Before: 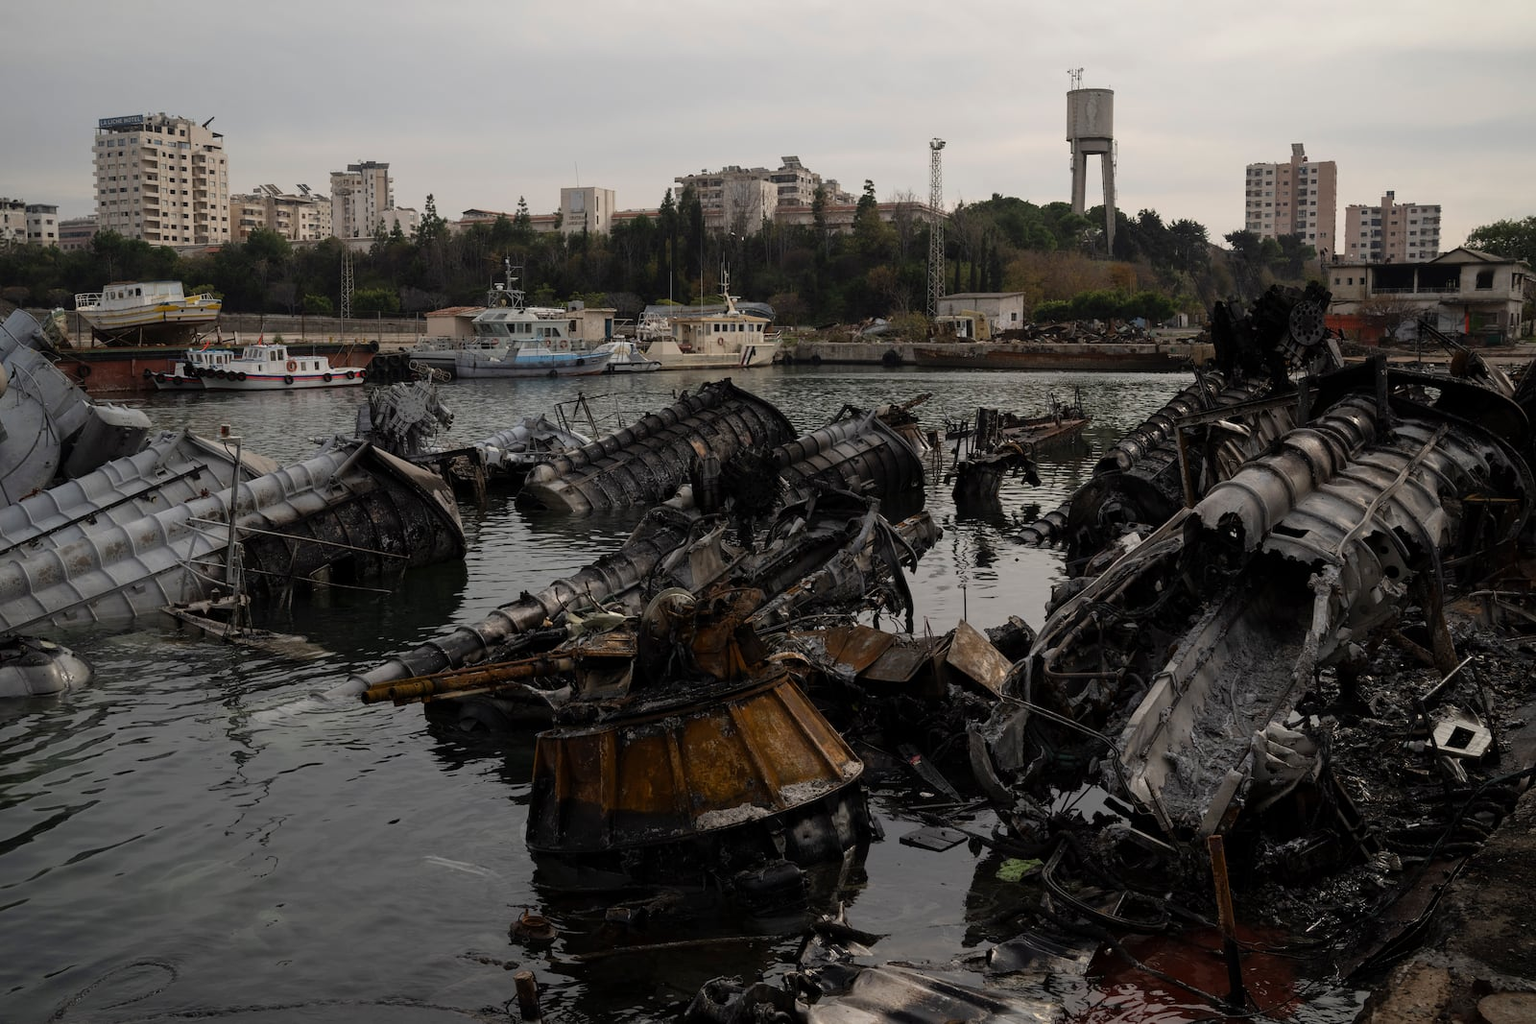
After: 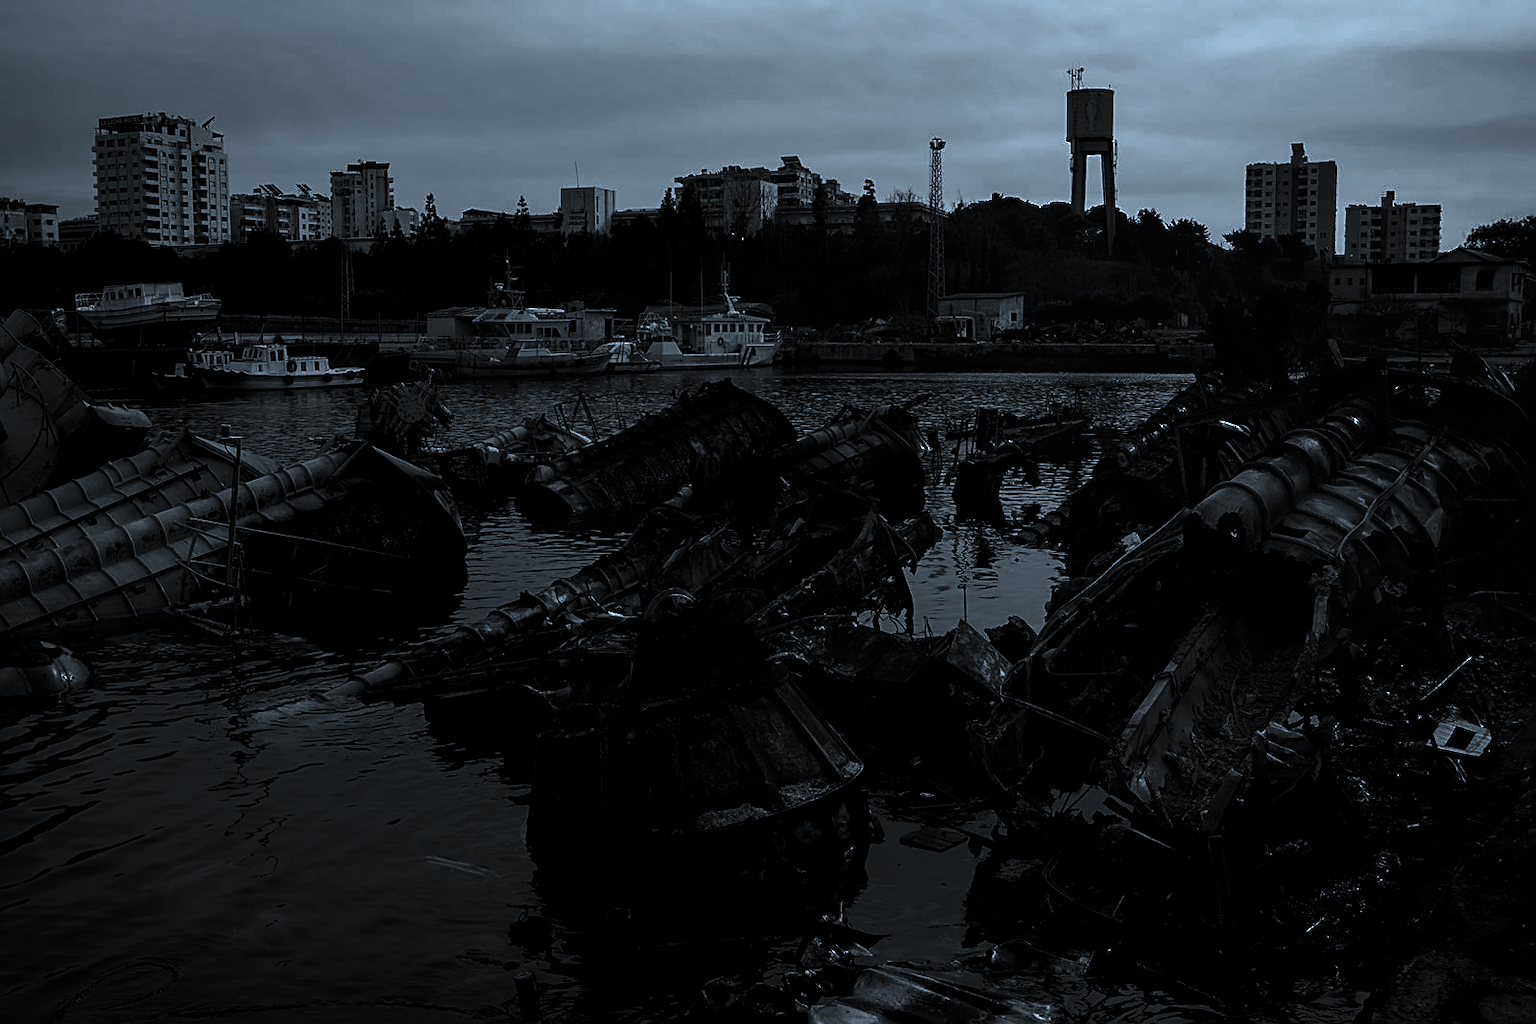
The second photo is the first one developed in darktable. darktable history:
exposure: black level correction -0.009, exposure 0.069 EV, compensate highlight preservation false
contrast brightness saturation: contrast 0.022, brightness -0.986, saturation -0.998
local contrast: on, module defaults
sharpen: on, module defaults
color correction: highlights a* -8.86, highlights b* -23.63
